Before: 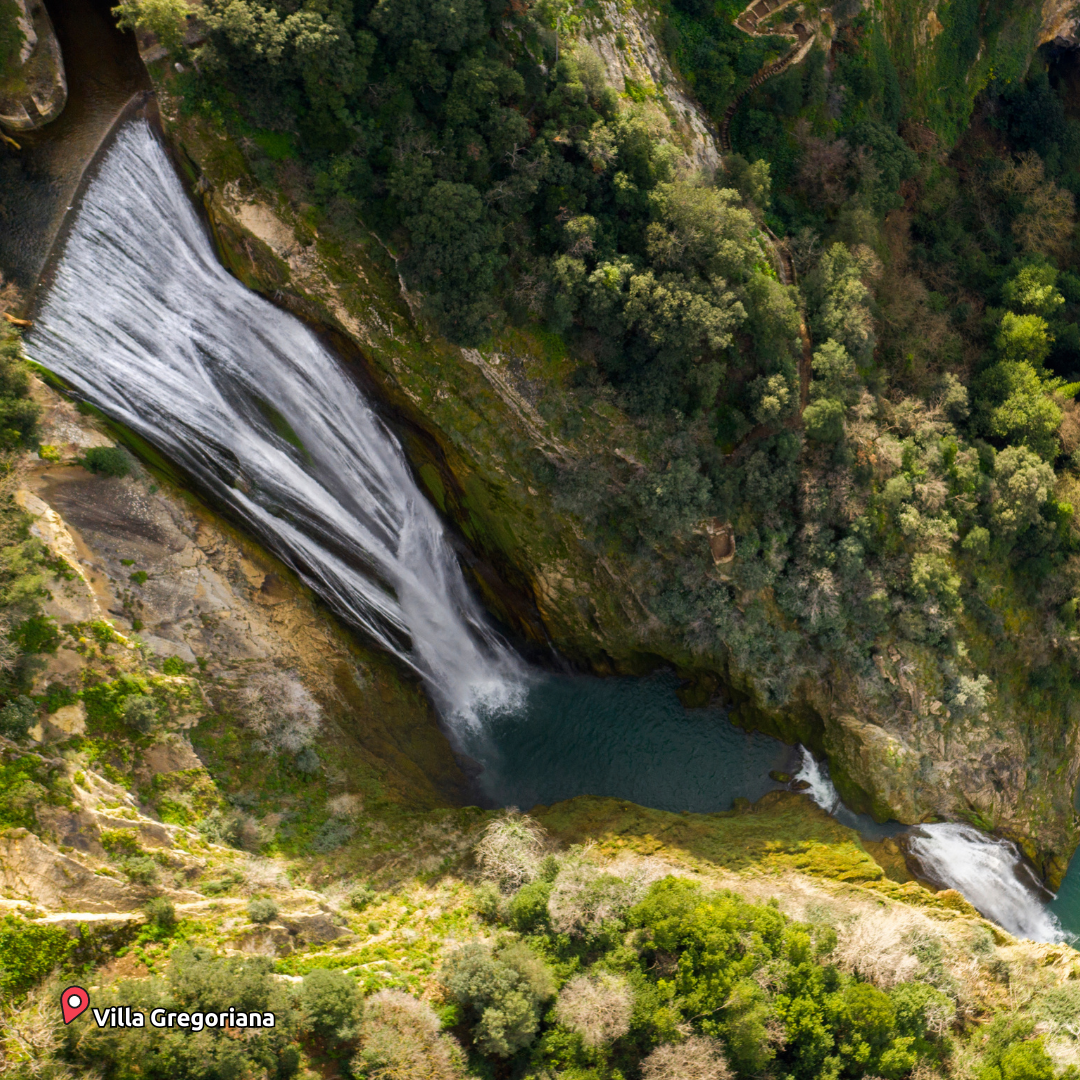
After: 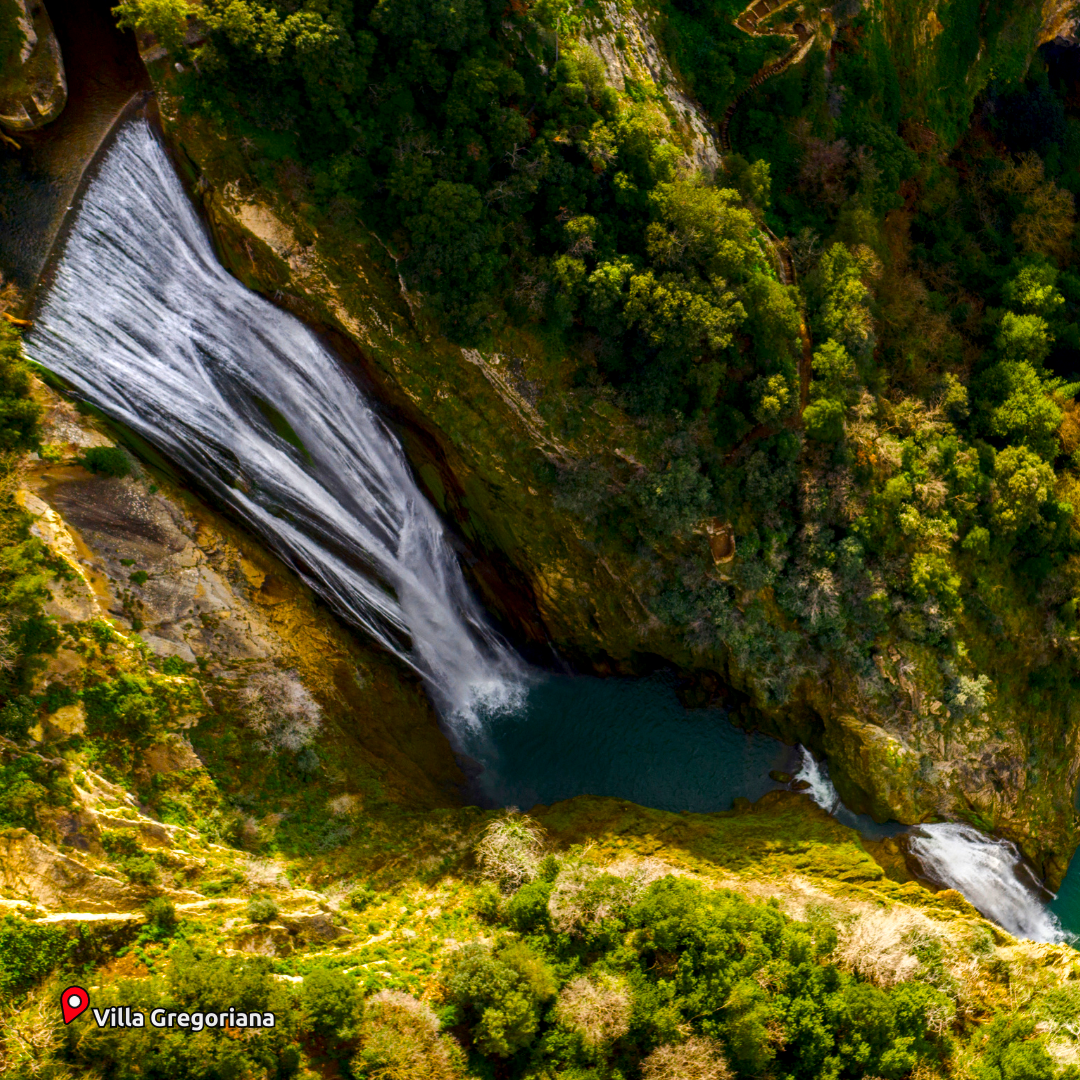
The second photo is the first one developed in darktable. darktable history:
local contrast: on, module defaults
color balance rgb: linear chroma grading › global chroma 15%, perceptual saturation grading › global saturation 30%
contrast brightness saturation: contrast 0.07, brightness -0.14, saturation 0.11
